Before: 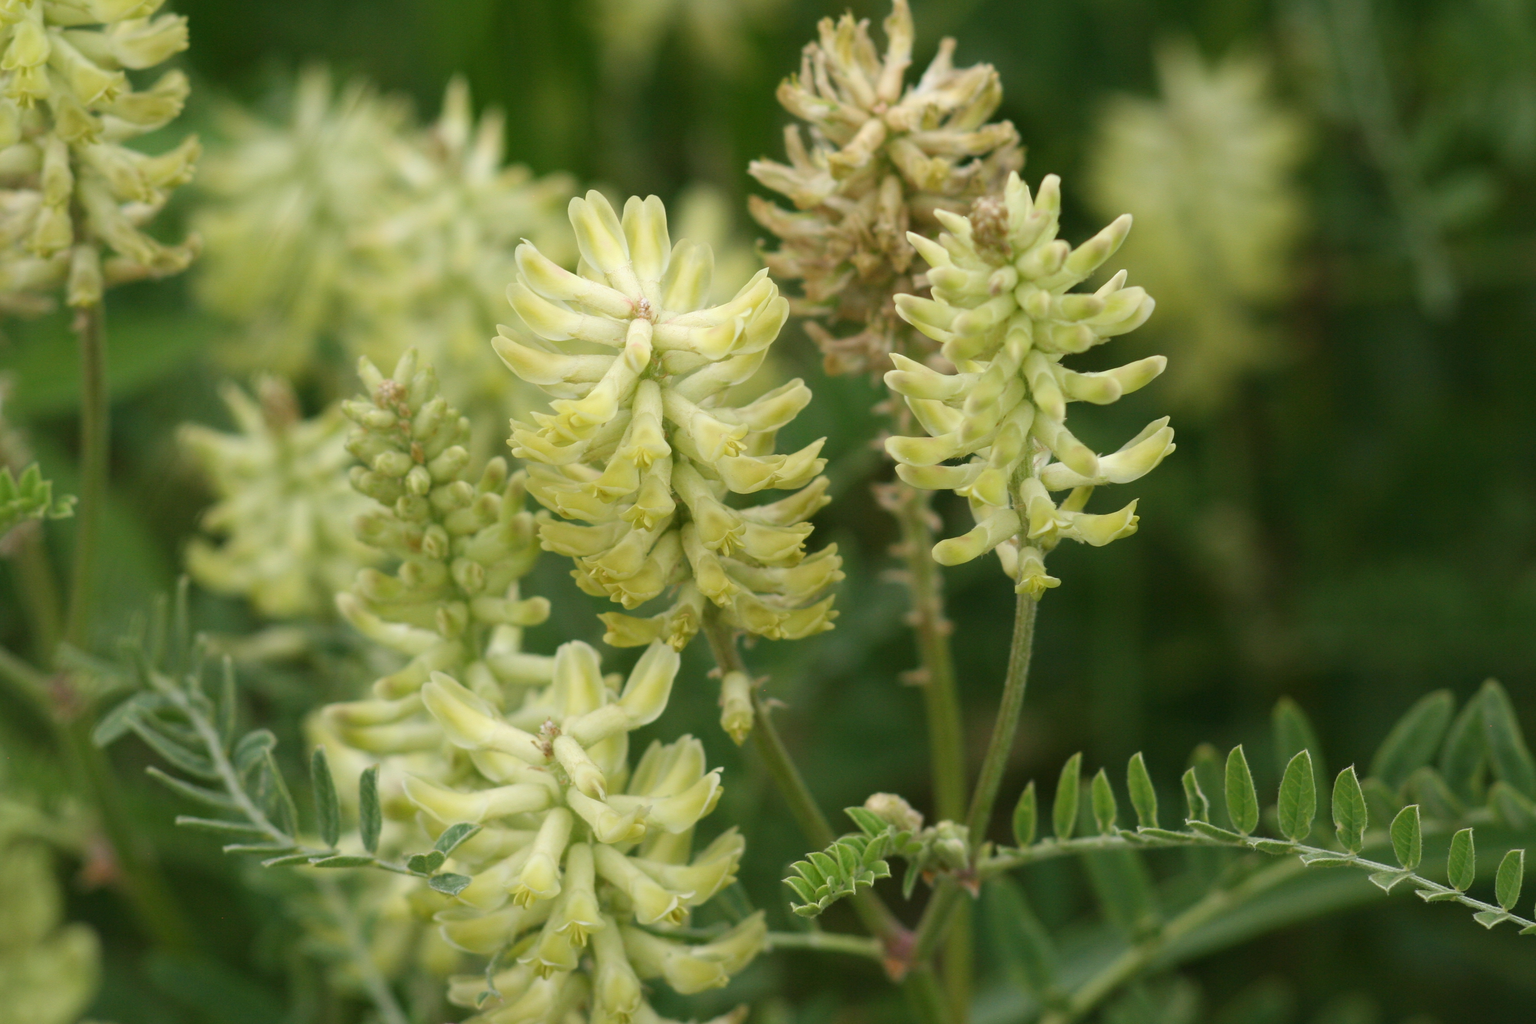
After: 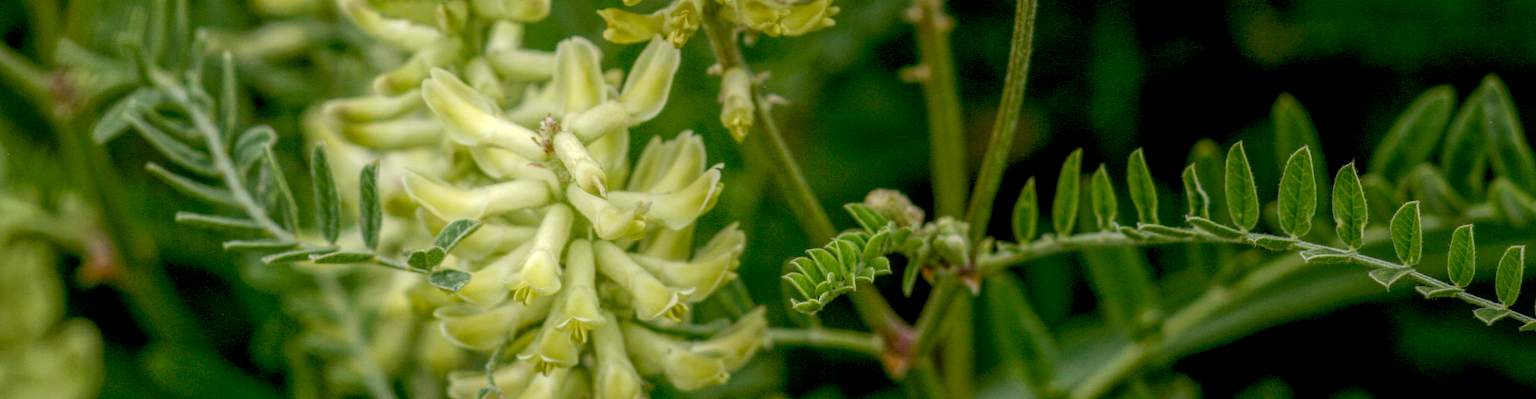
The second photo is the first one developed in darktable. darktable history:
crop and rotate: top 59.026%, bottom 1.992%
exposure: black level correction 0.026, exposure 0.182 EV, compensate highlight preservation false
local contrast: highlights 20%, shadows 25%, detail 200%, midtone range 0.2
